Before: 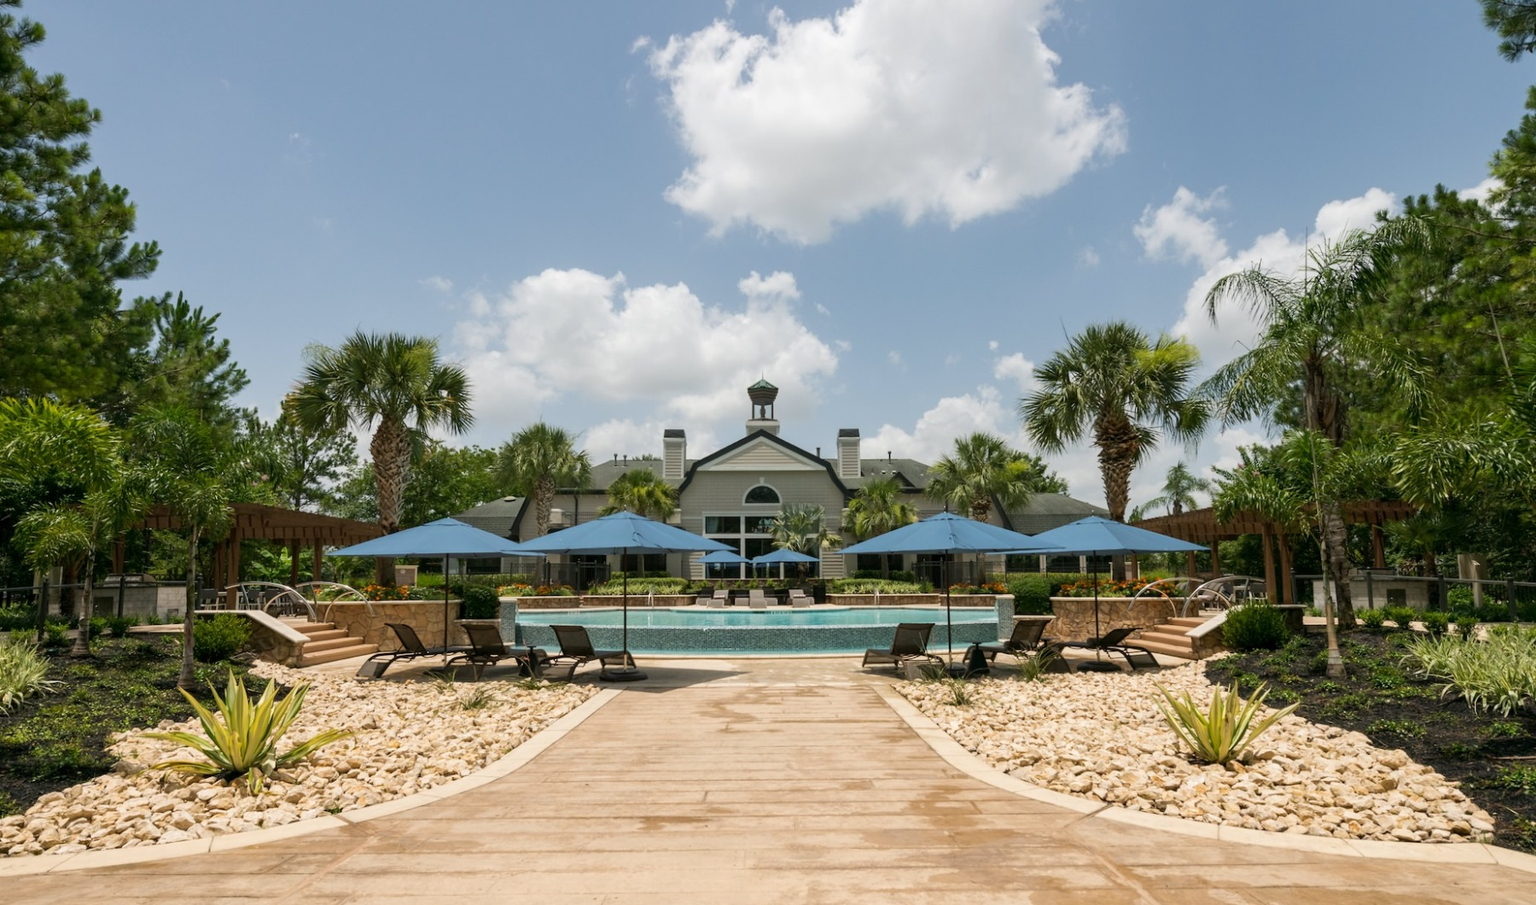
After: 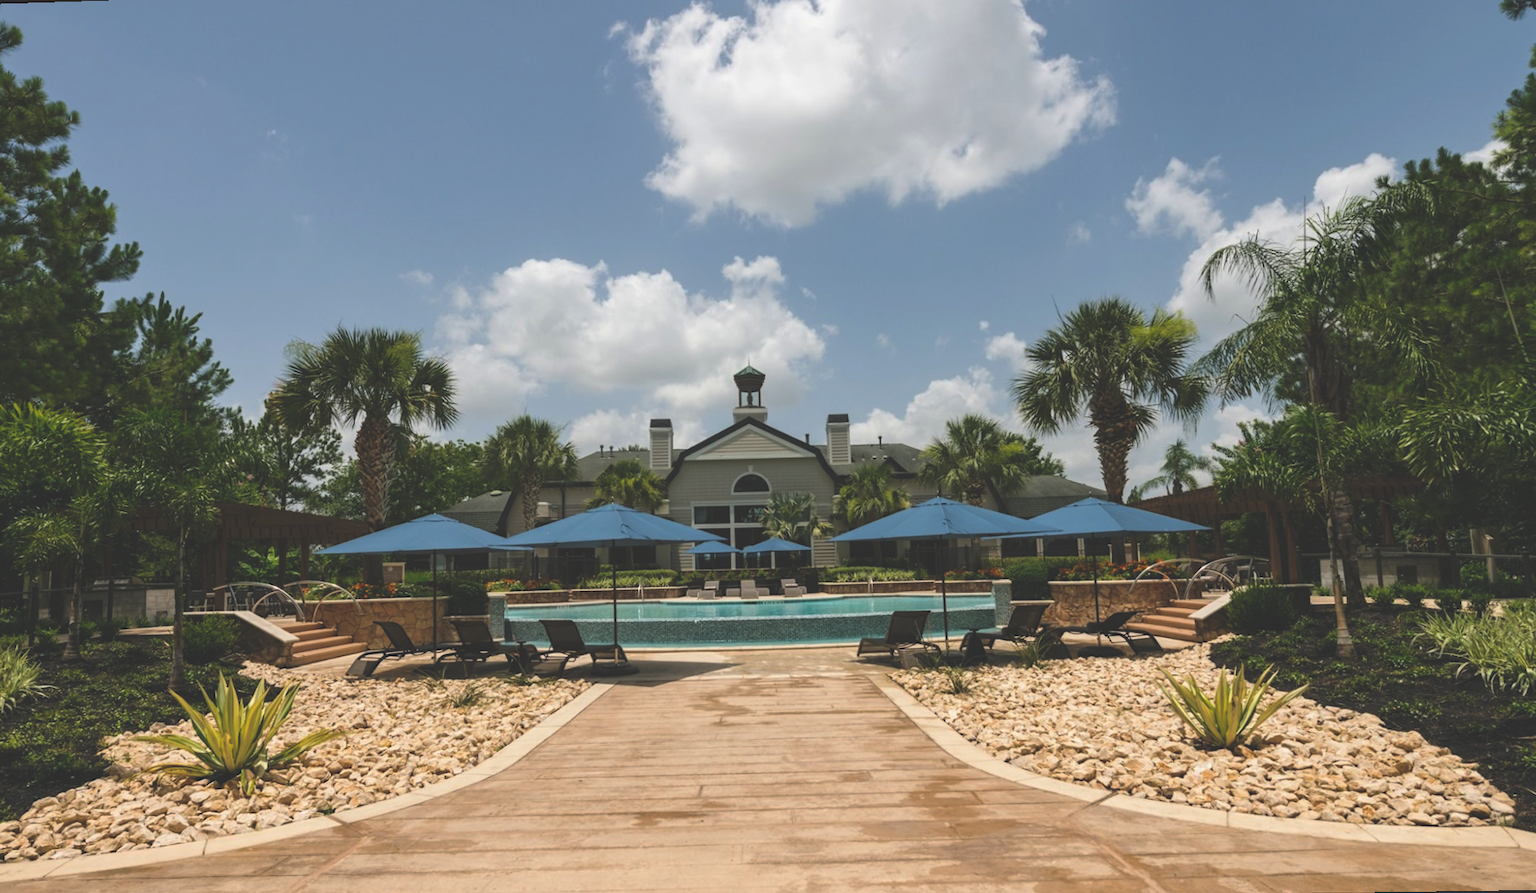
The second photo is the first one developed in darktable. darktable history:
rotate and perspective: rotation -1.32°, lens shift (horizontal) -0.031, crop left 0.015, crop right 0.985, crop top 0.047, crop bottom 0.982
rgb curve: curves: ch0 [(0, 0.186) (0.314, 0.284) (0.775, 0.708) (1, 1)], compensate middle gray true, preserve colors none
